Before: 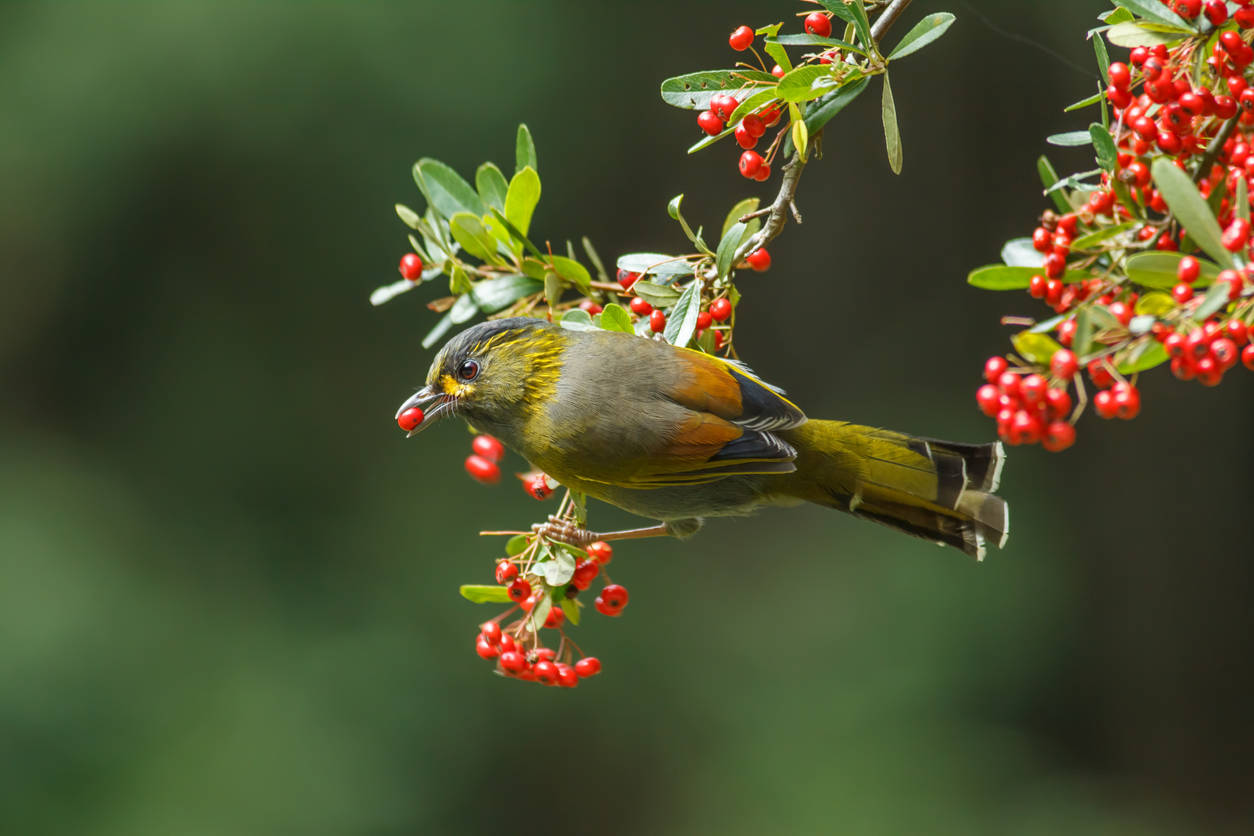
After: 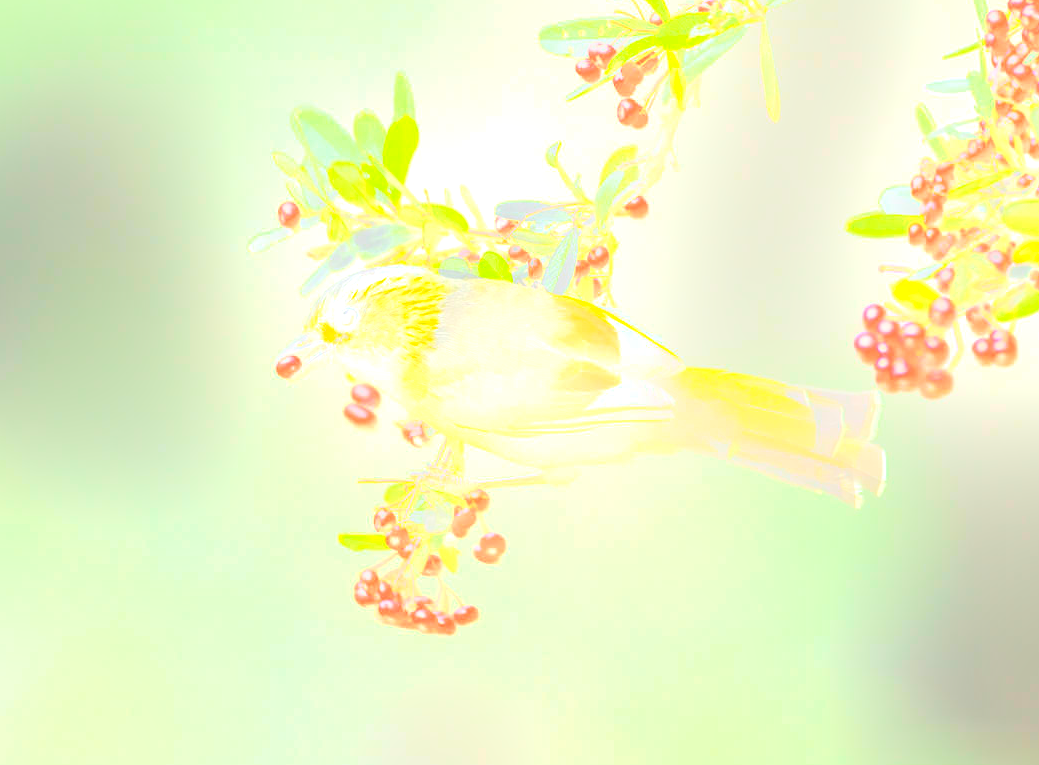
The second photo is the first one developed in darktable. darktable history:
crop: left 9.807%, top 6.259%, right 7.334%, bottom 2.177%
bloom: size 25%, threshold 5%, strength 90%
exposure: black level correction 0, exposure 1.45 EV, compensate exposure bias true, compensate highlight preservation false
